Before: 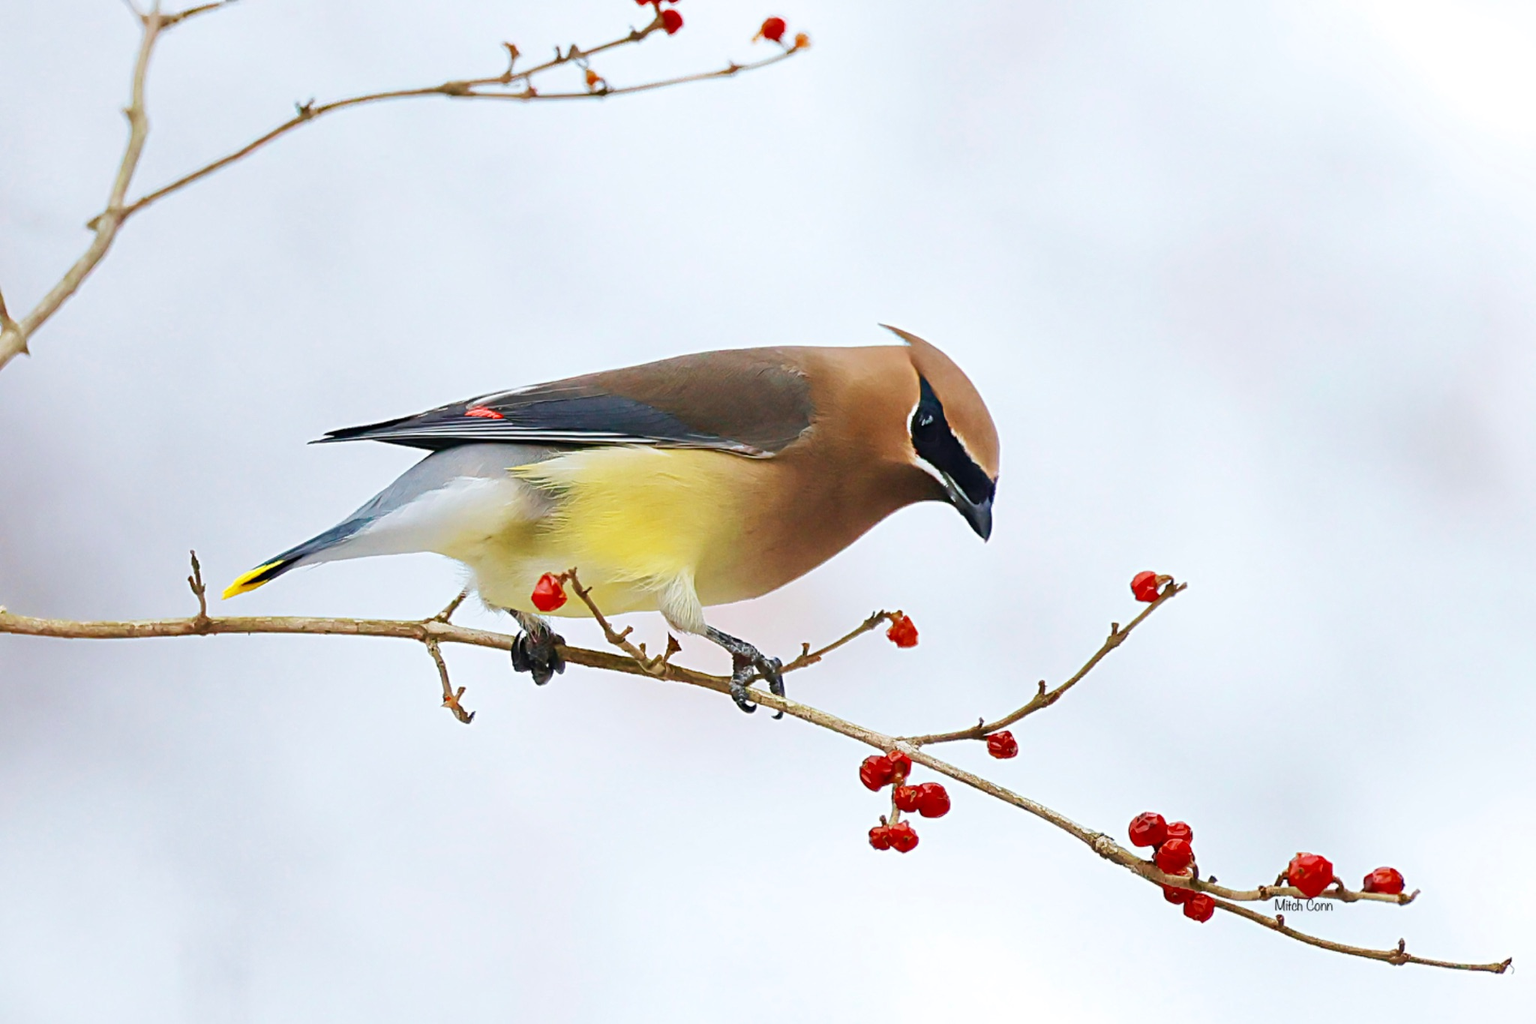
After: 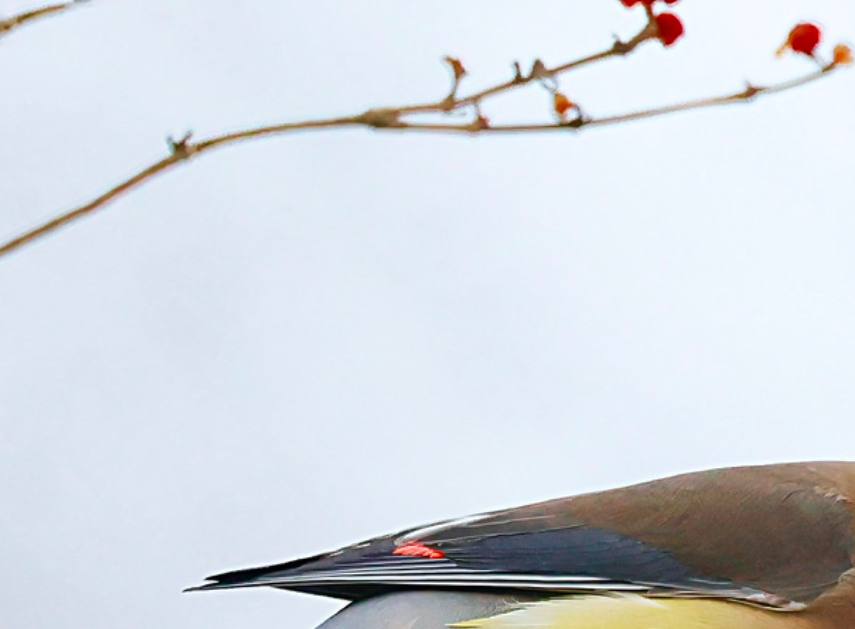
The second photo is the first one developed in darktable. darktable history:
crop and rotate: left 11.125%, top 0.049%, right 47.106%, bottom 53.823%
